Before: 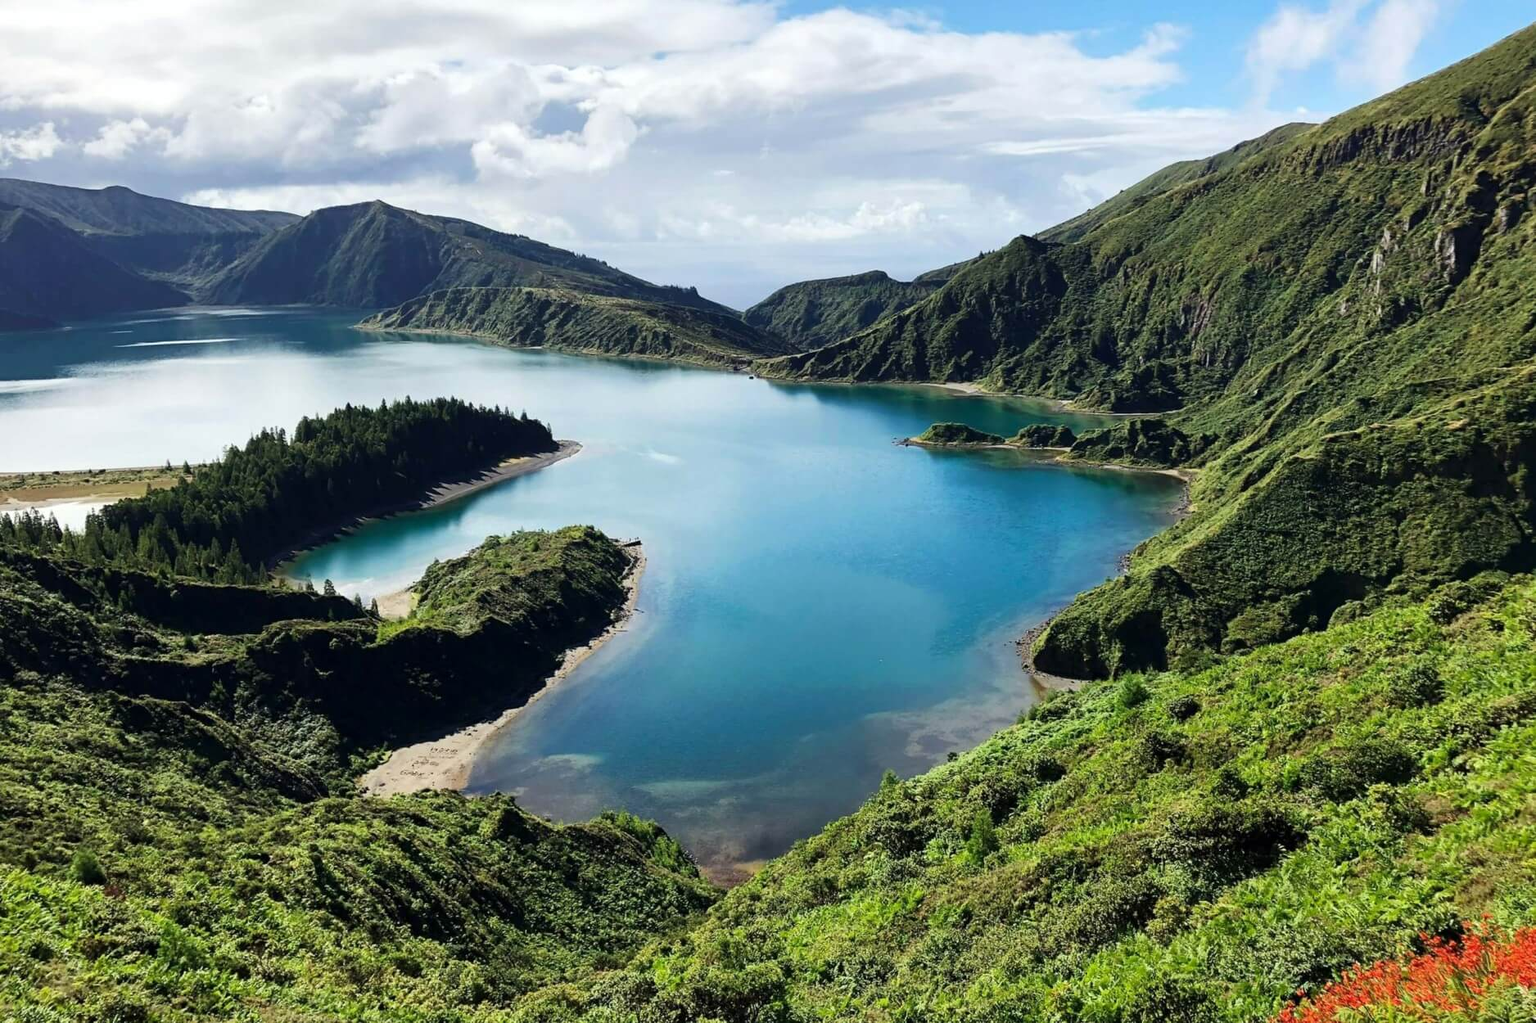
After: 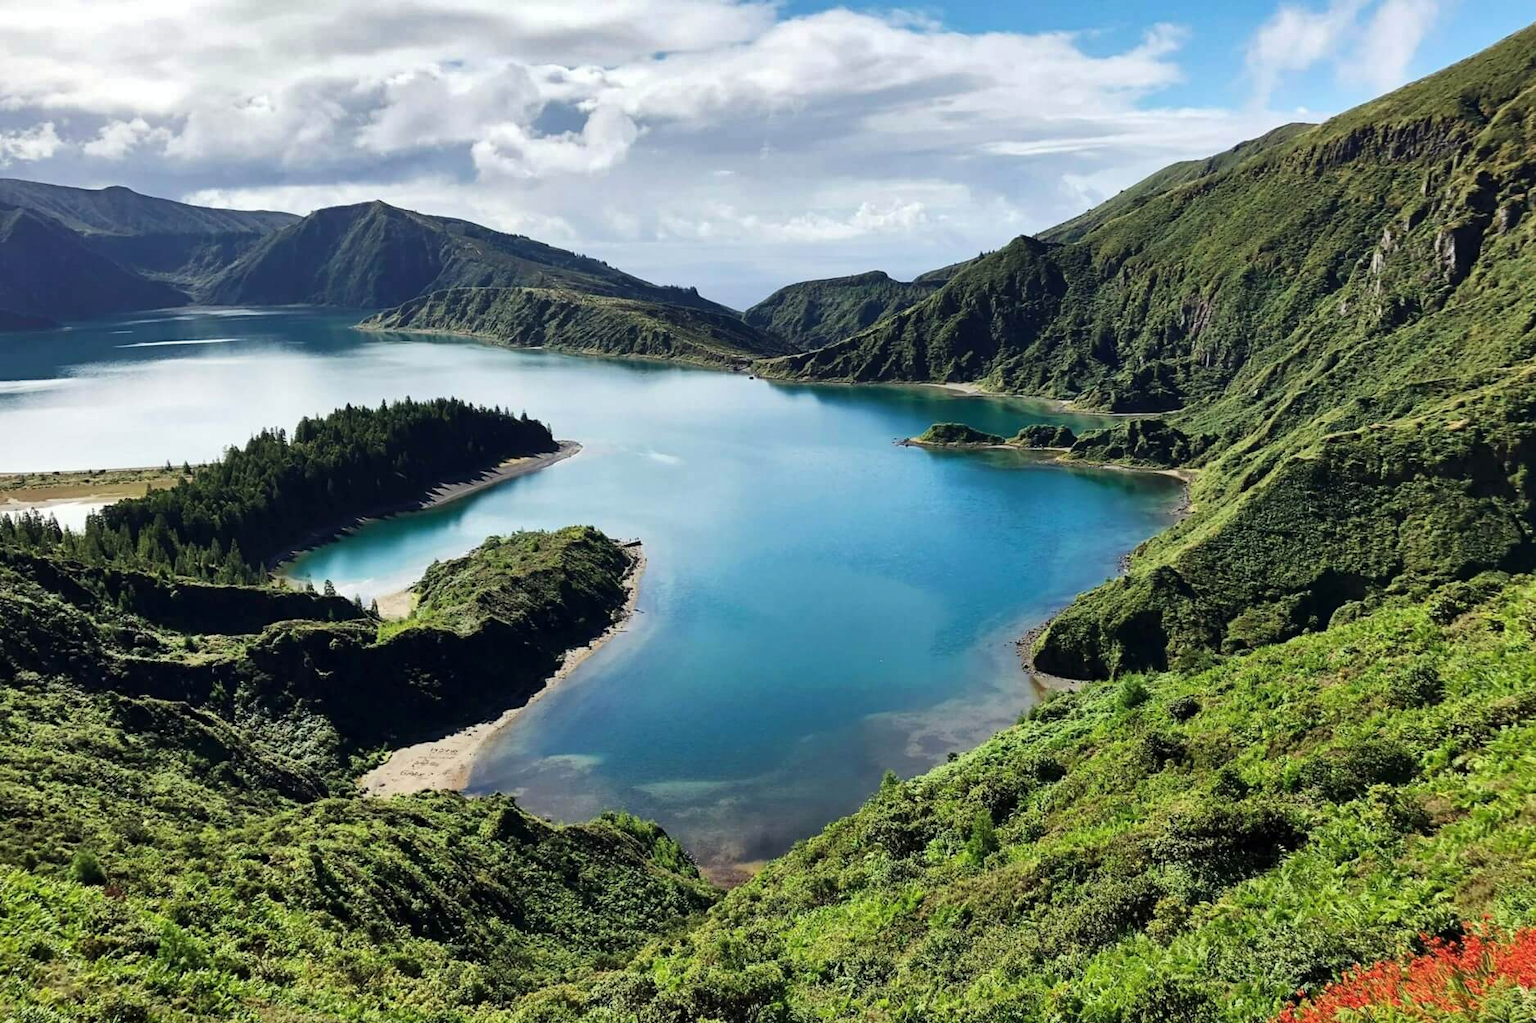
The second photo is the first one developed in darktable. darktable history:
shadows and highlights: low approximation 0.01, soften with gaussian
color calibration: illuminant same as pipeline (D50), adaptation none (bypass), gamut compression 1.72
